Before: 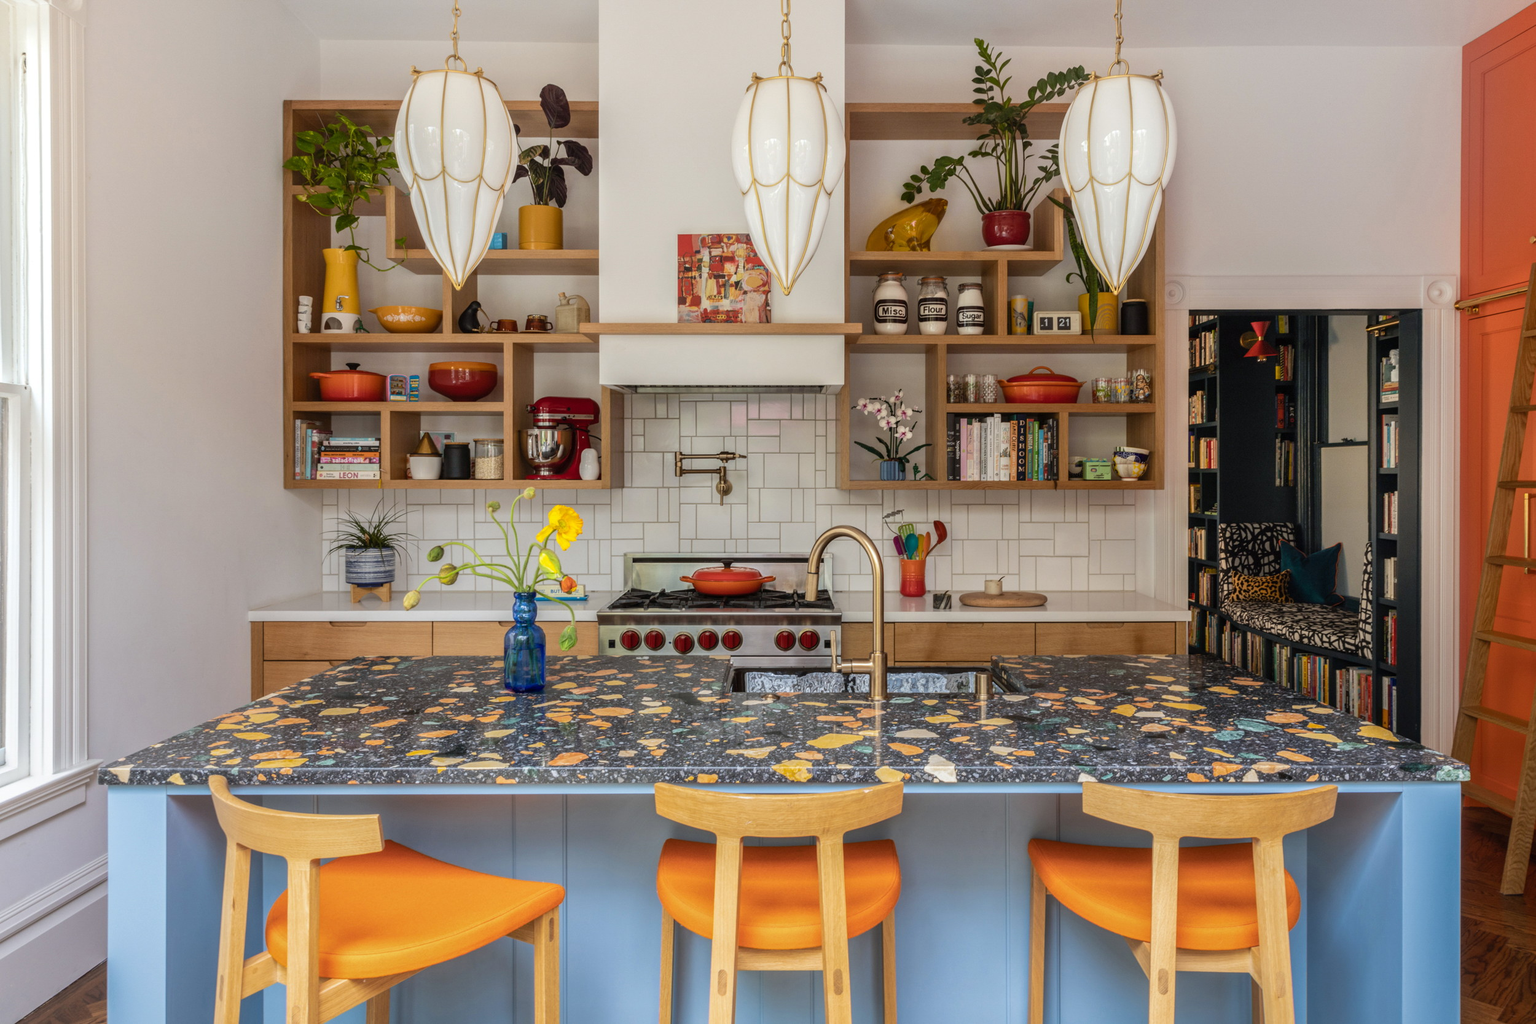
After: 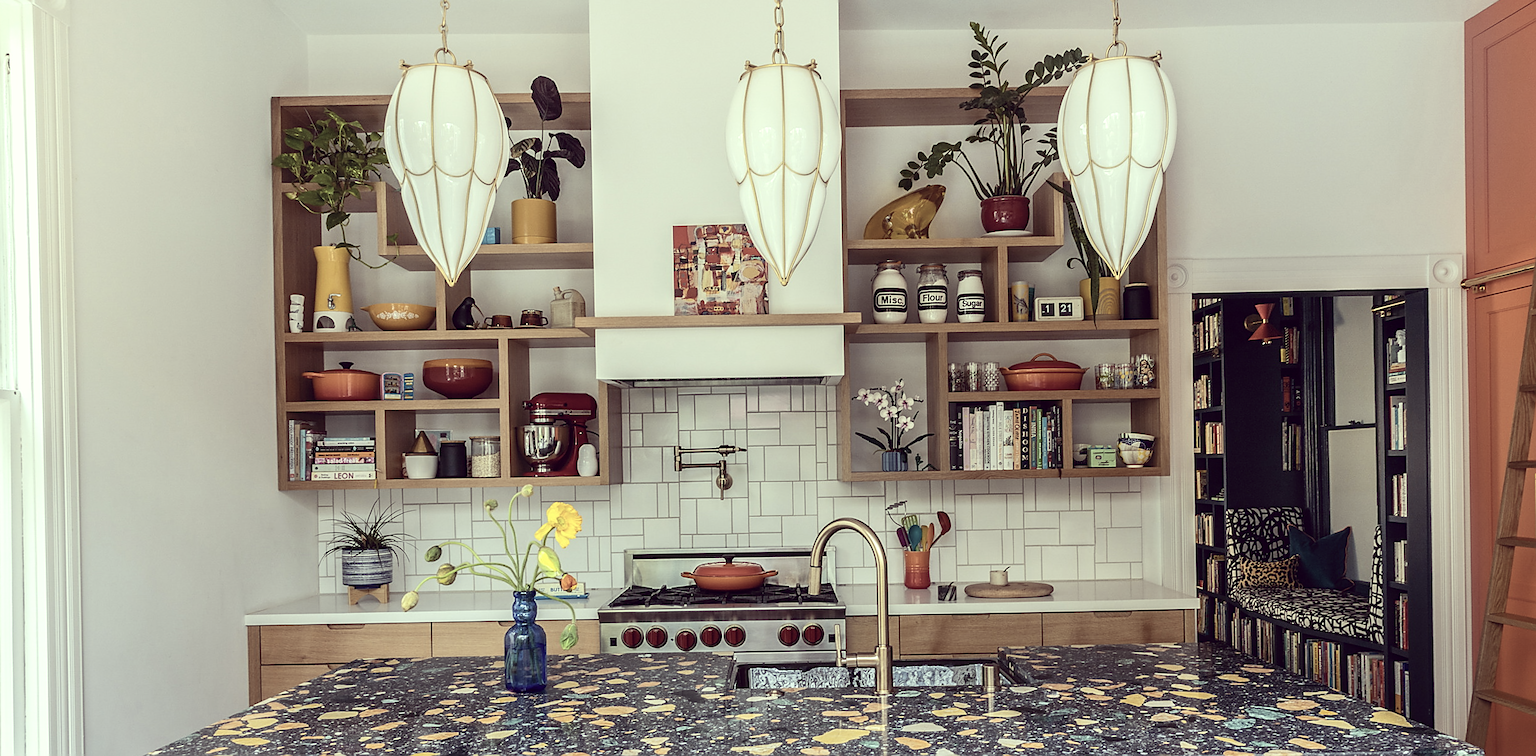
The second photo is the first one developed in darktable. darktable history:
crop: bottom 24.967%
exposure: exposure 0.2 EV, compensate highlight preservation false
color correction: highlights a* -20.17, highlights b* 20.27, shadows a* 20.03, shadows b* -20.46, saturation 0.43
sharpen: radius 1.4, amount 1.25, threshold 0.7
contrast brightness saturation: contrast 0.16, saturation 0.32
rotate and perspective: rotation -1°, crop left 0.011, crop right 0.989, crop top 0.025, crop bottom 0.975
